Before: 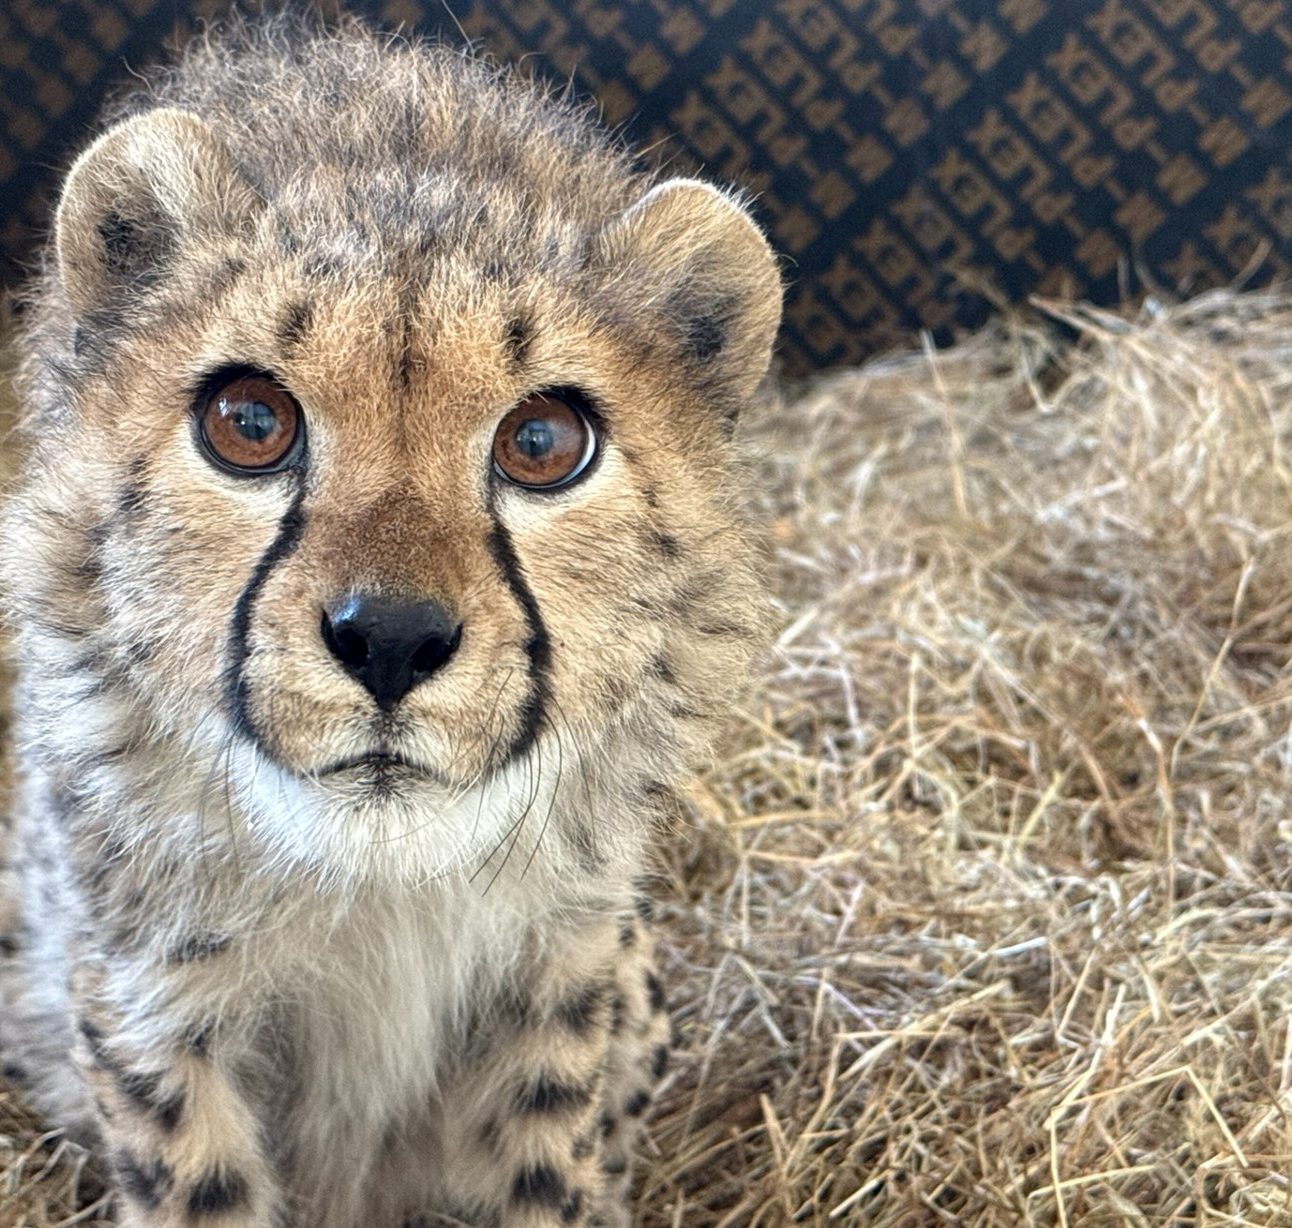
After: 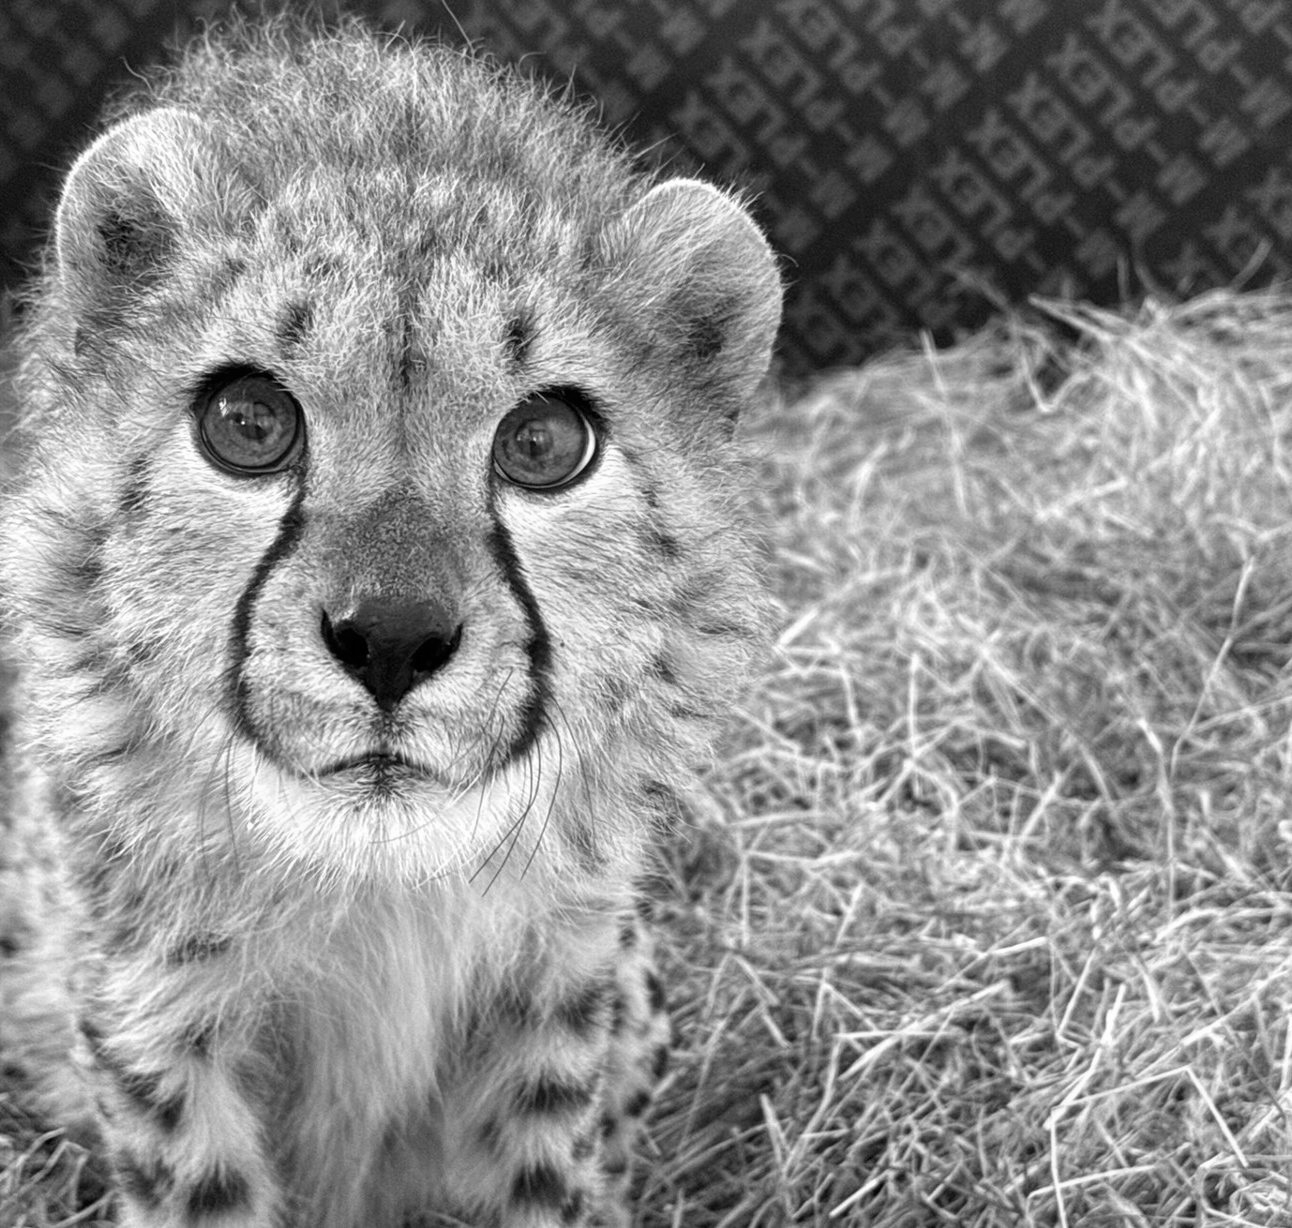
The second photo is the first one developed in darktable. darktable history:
monochrome: a 2.21, b -1.33, size 2.2
color correction: highlights a* -6.69, highlights b* 0.49
